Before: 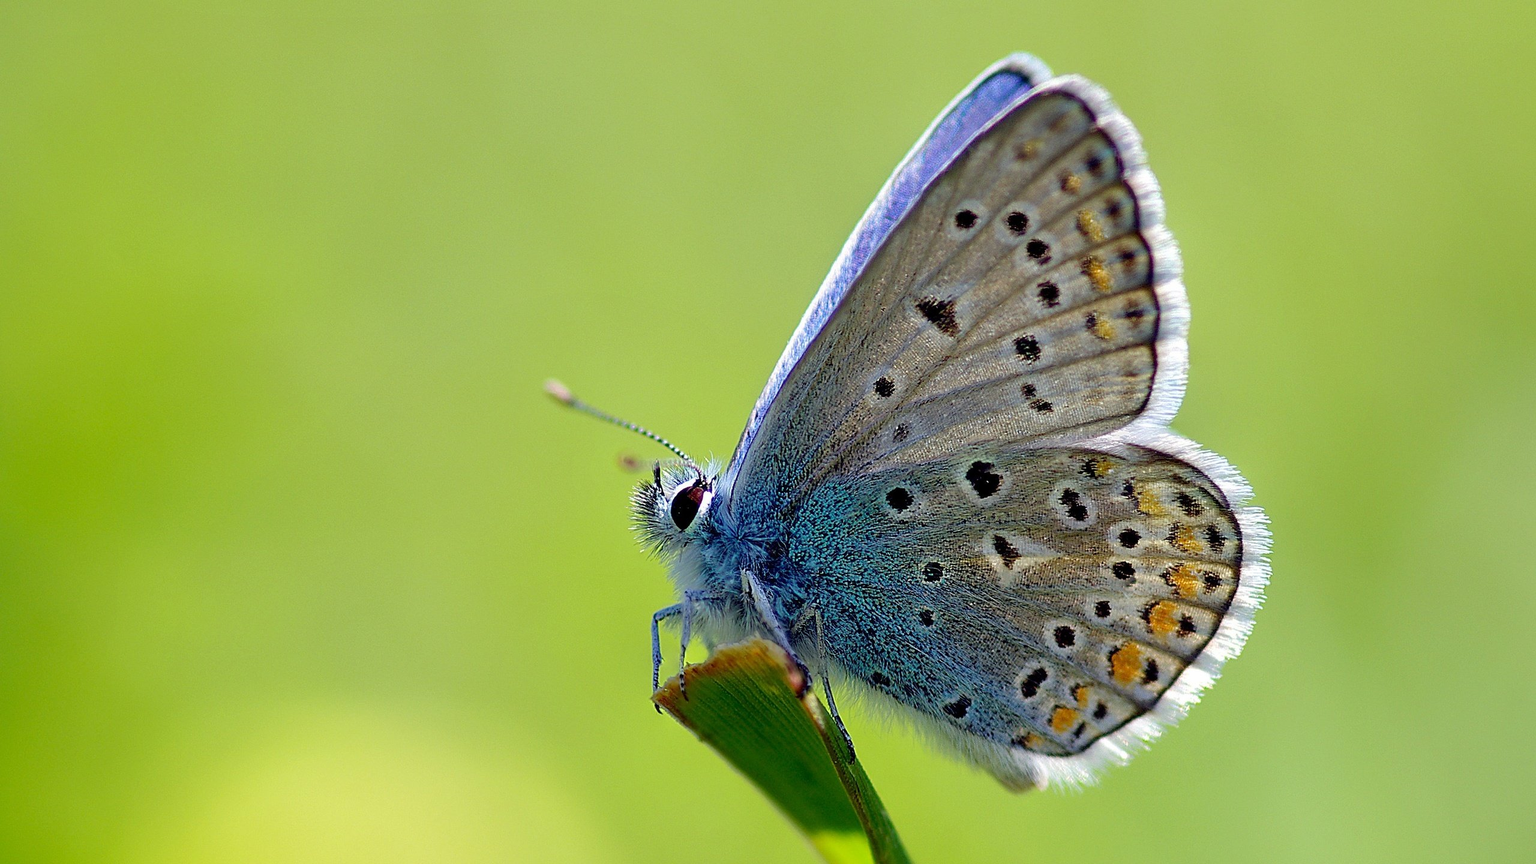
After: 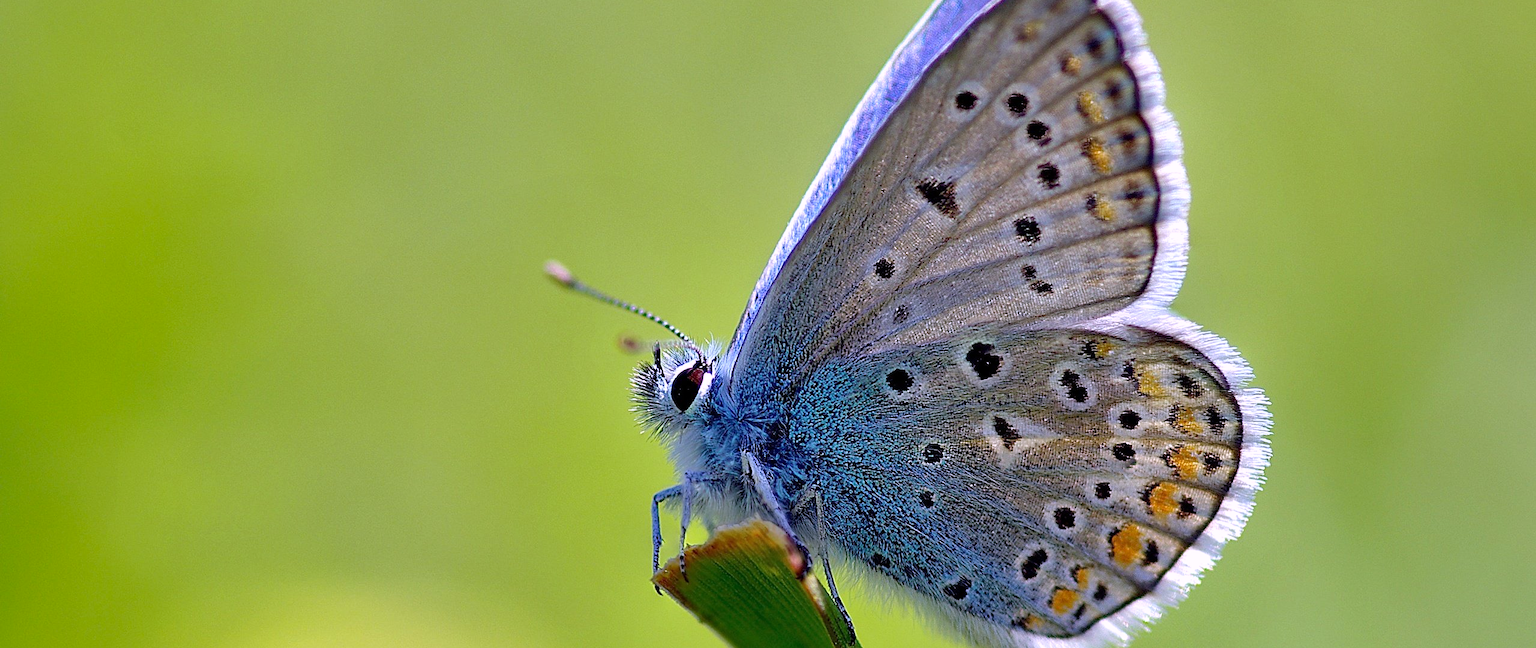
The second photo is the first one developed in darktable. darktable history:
white balance: red 1.042, blue 1.17
shadows and highlights: low approximation 0.01, soften with gaussian
crop: top 13.819%, bottom 11.169%
